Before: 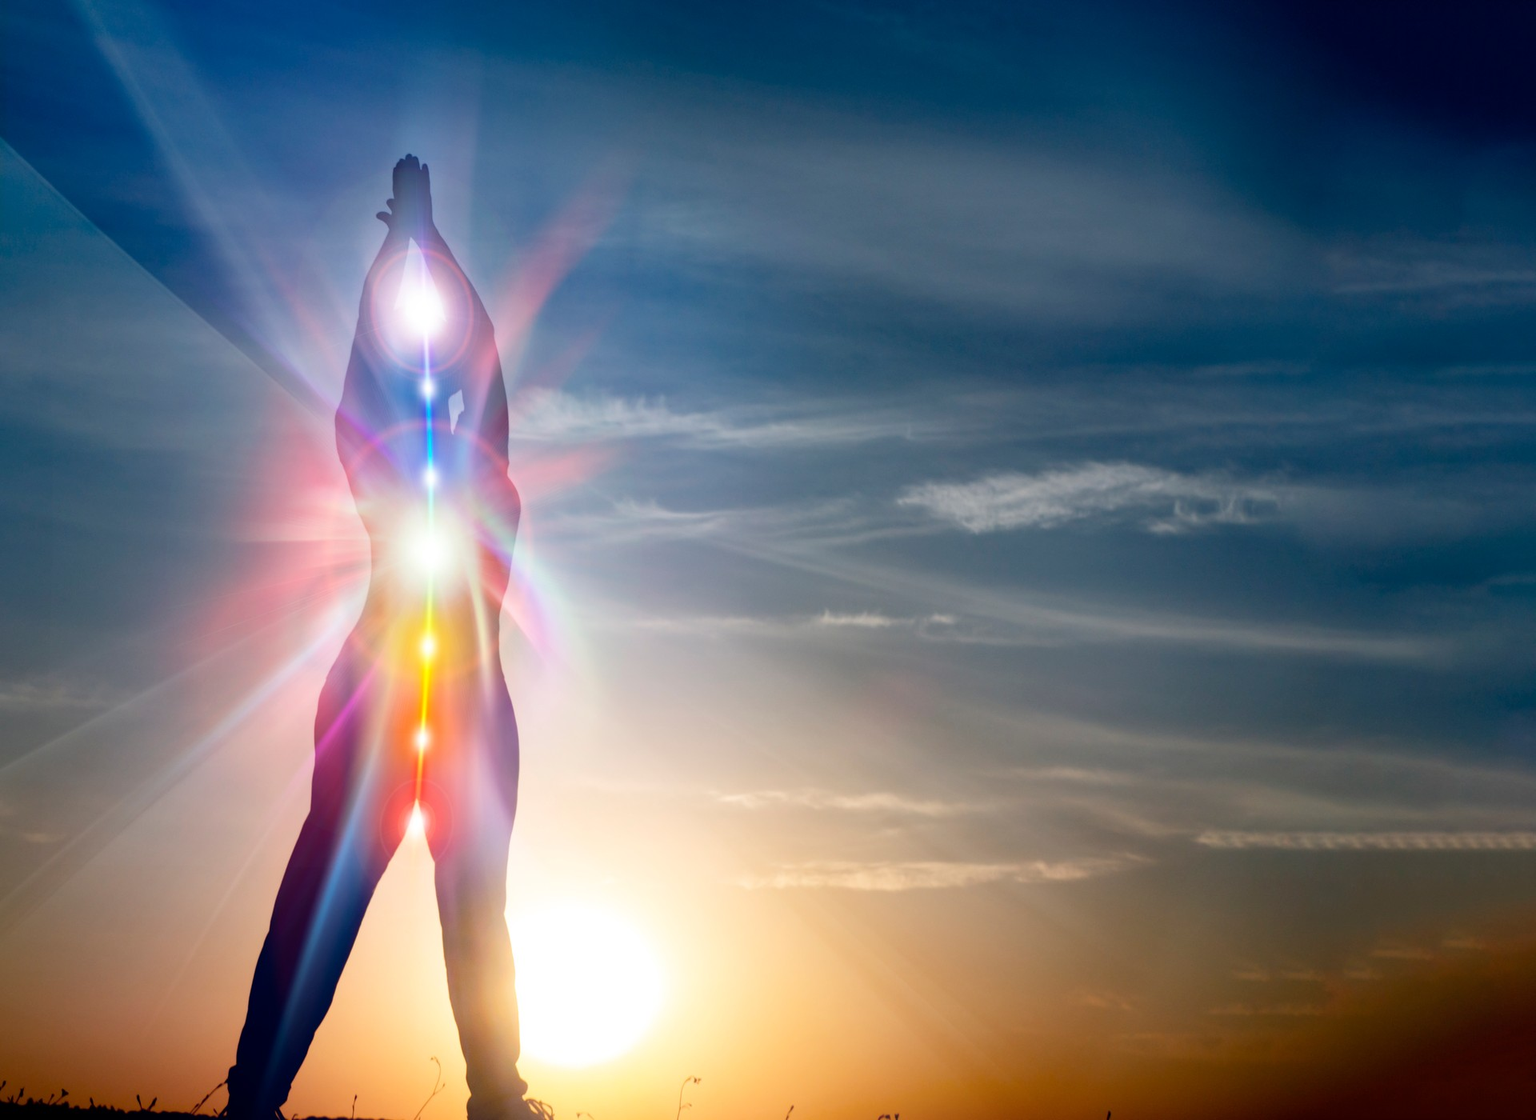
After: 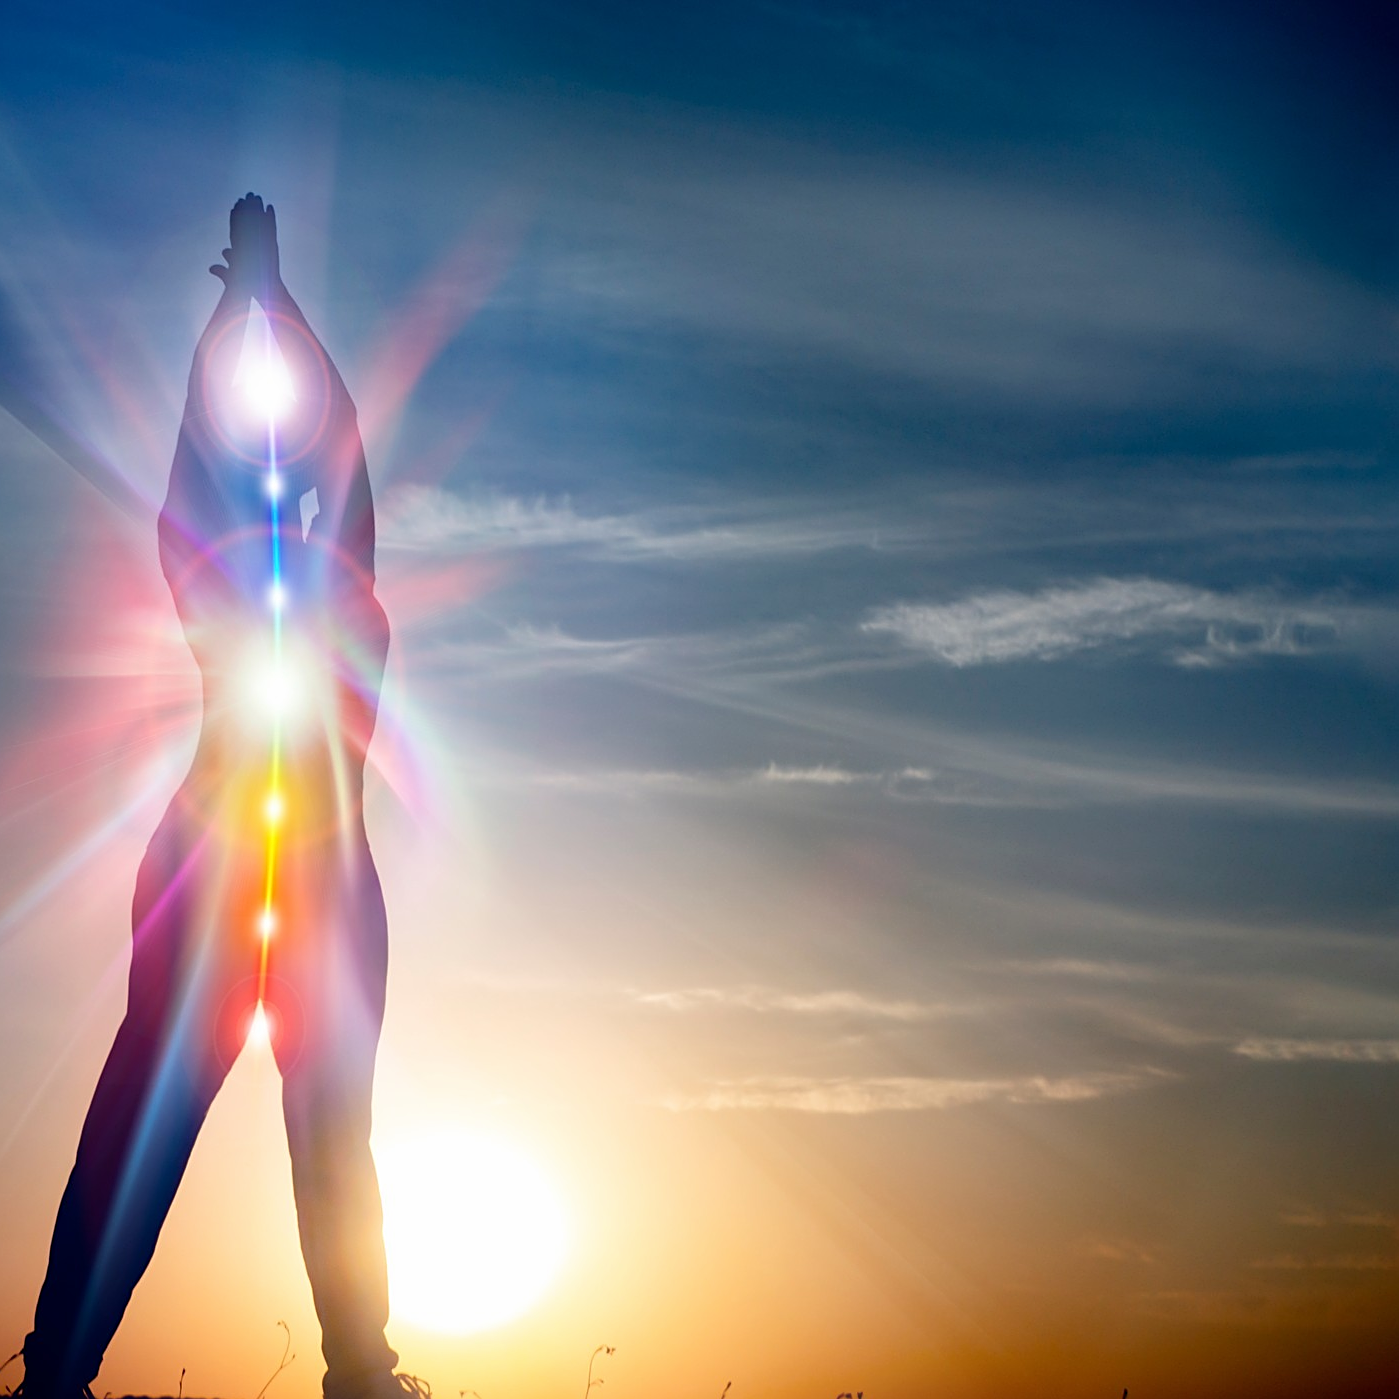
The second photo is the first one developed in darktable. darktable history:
exposure: exposure -0.013 EV, compensate highlight preservation false
crop: left 13.624%, right 13.475%
sharpen: on, module defaults
